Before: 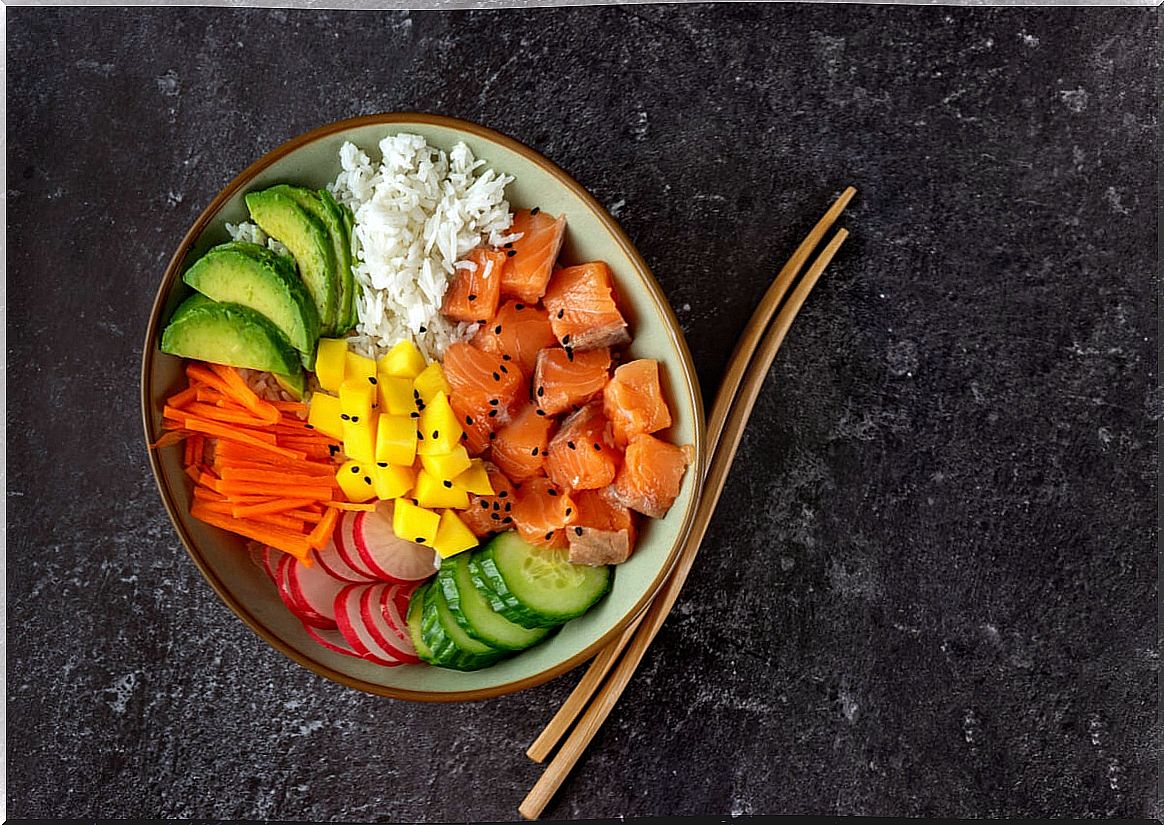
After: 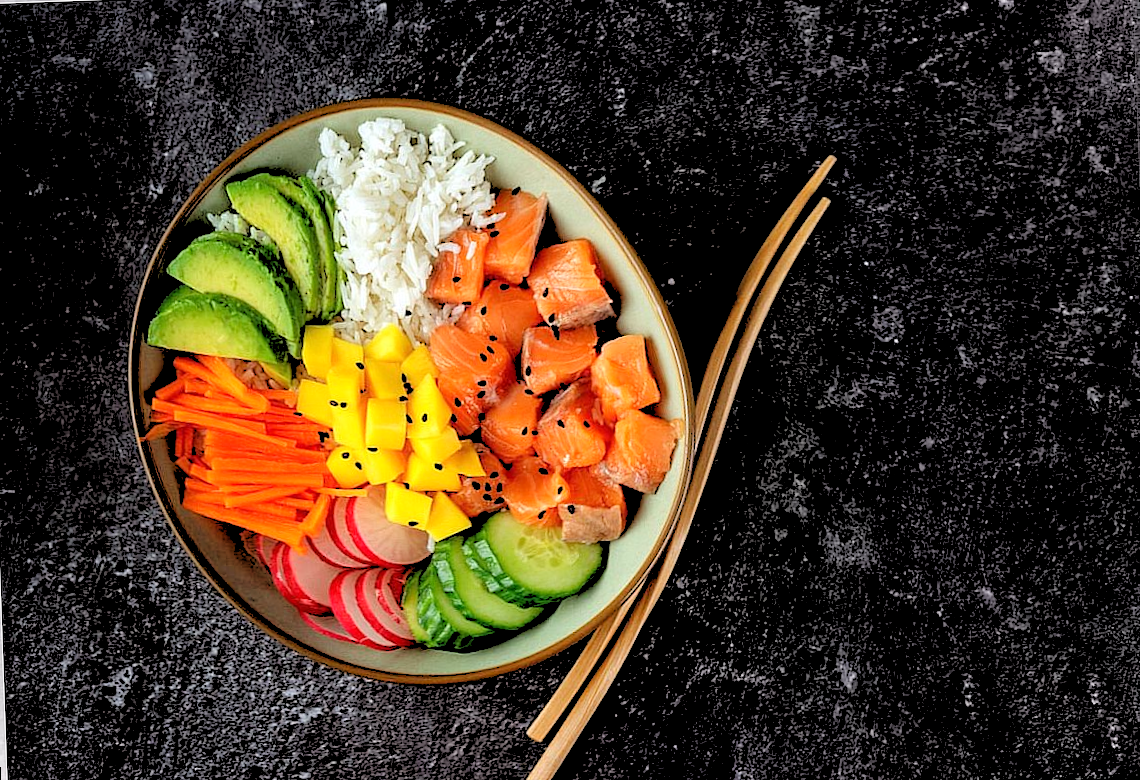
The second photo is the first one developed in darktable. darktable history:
rgb levels: levels [[0.027, 0.429, 0.996], [0, 0.5, 1], [0, 0.5, 1]]
rotate and perspective: rotation -2°, crop left 0.022, crop right 0.978, crop top 0.049, crop bottom 0.951
